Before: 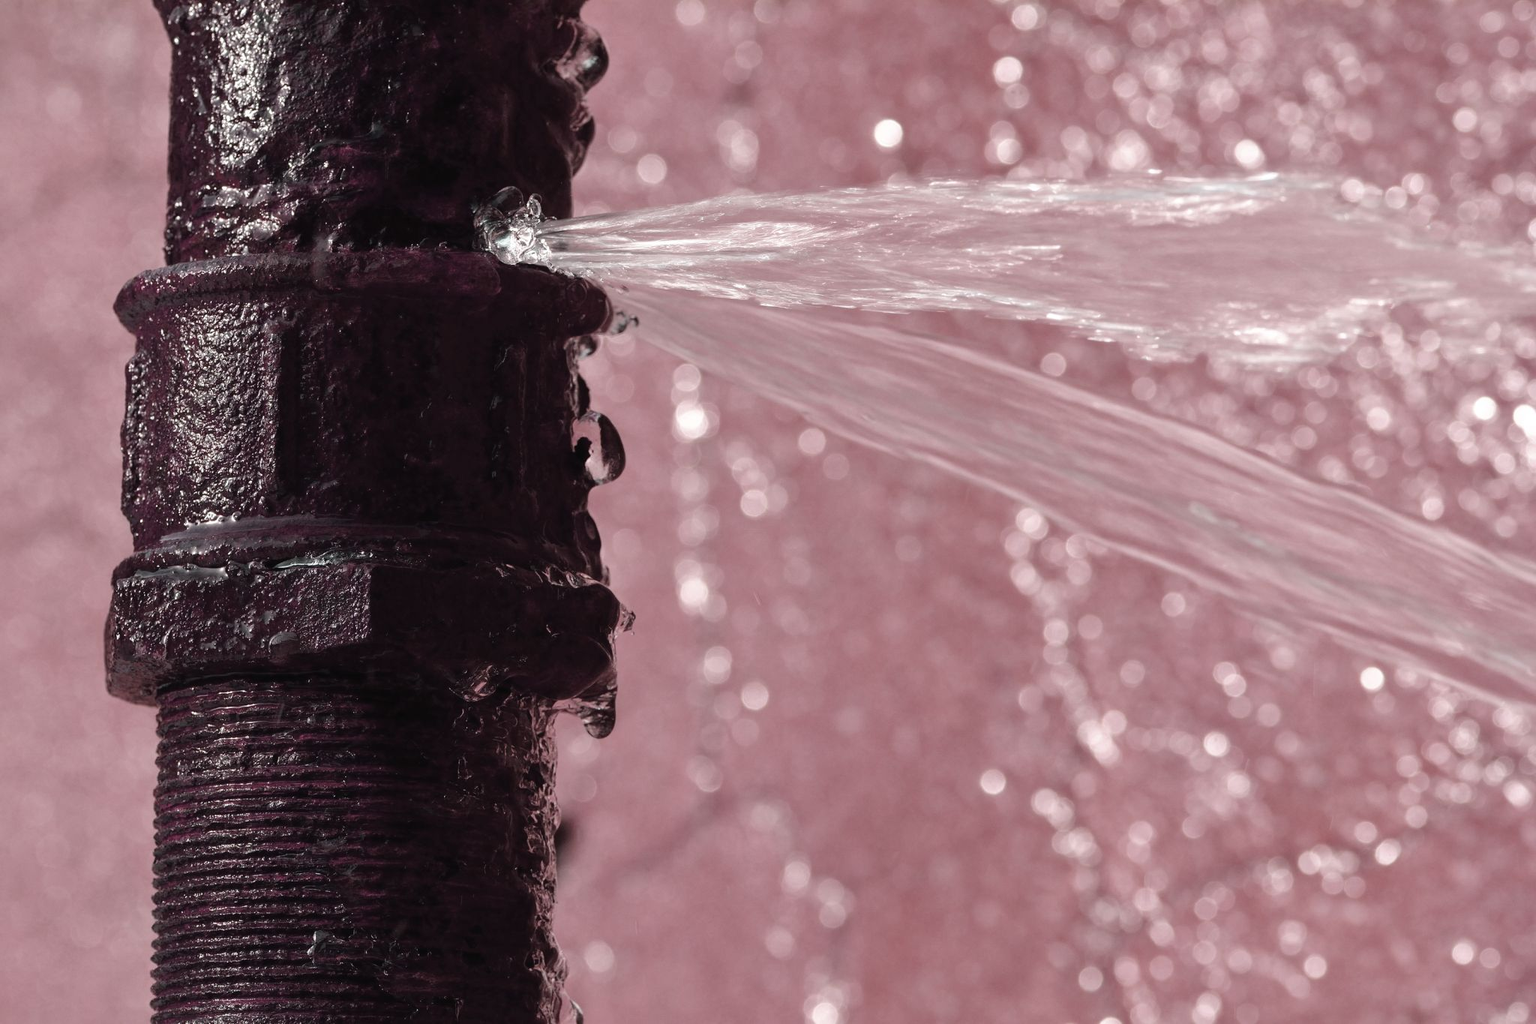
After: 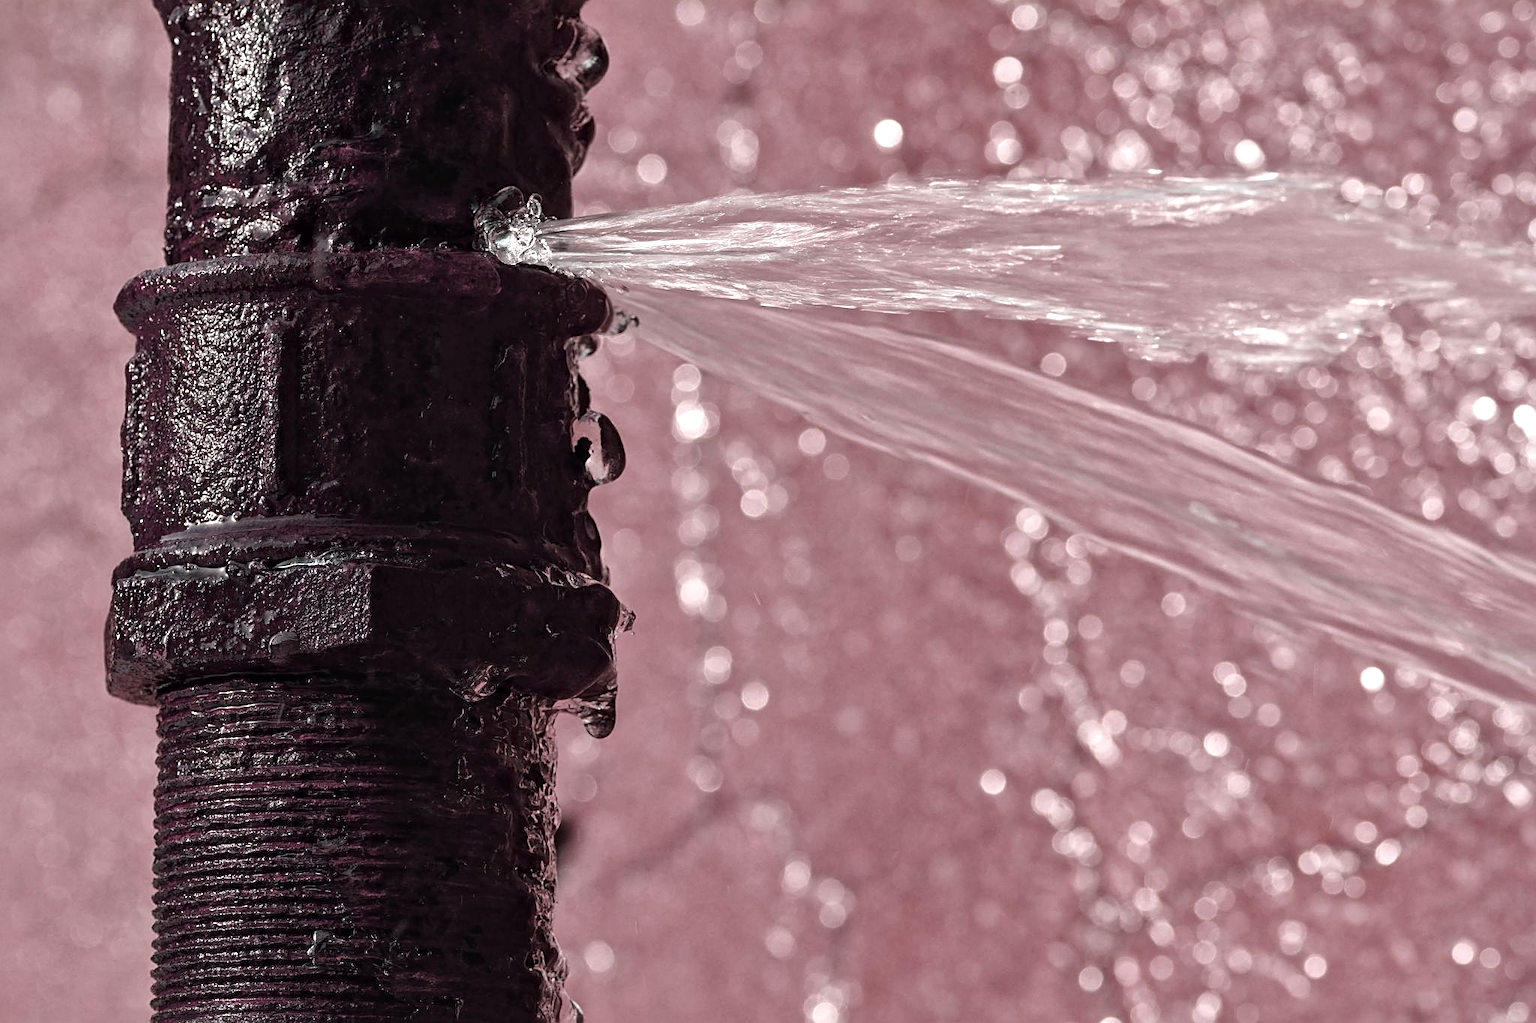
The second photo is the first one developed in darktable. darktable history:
sharpen: on, module defaults
local contrast: mode bilateral grid, contrast 21, coarseness 20, detail 150%, midtone range 0.2
